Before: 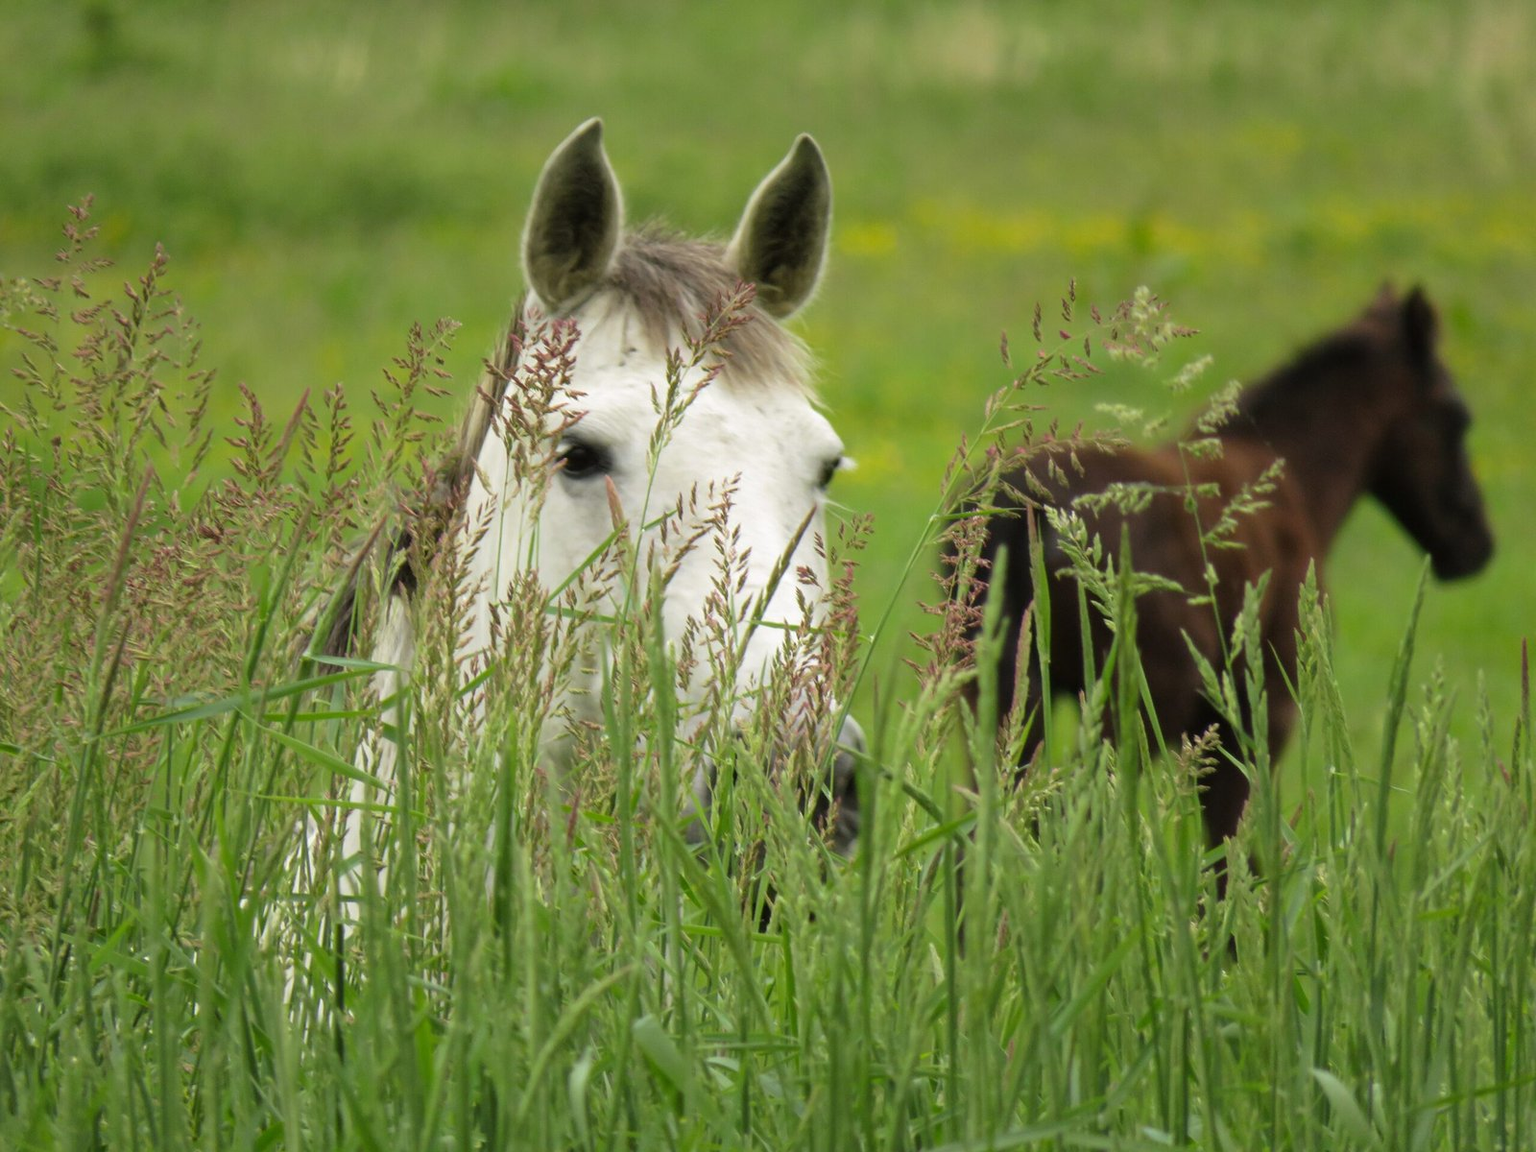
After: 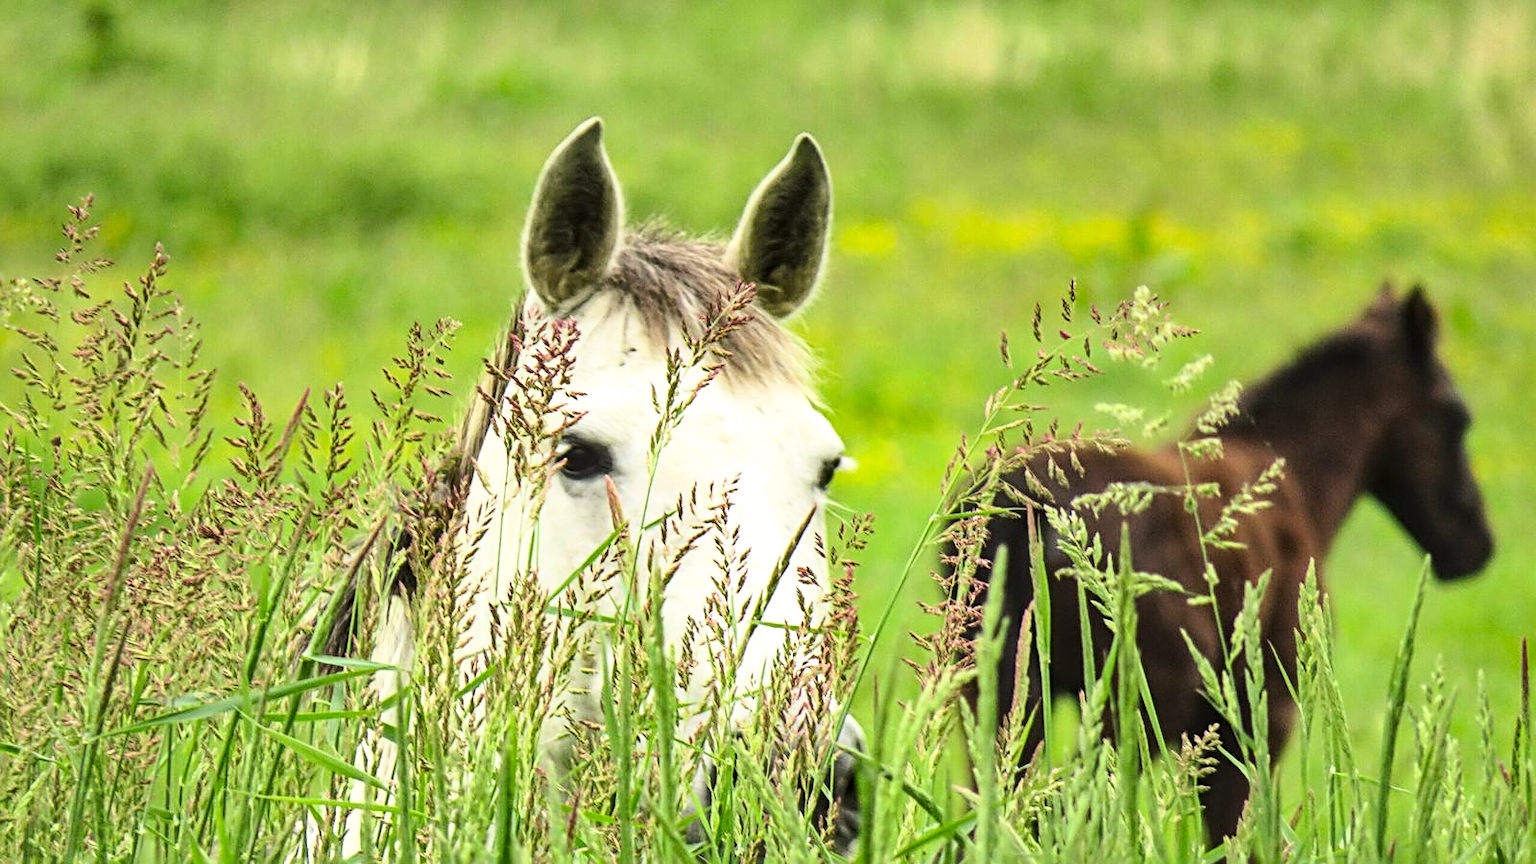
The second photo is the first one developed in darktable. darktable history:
shadows and highlights: low approximation 0.01, soften with gaussian
sharpen: radius 2.584, amount 0.688
crop: bottom 24.988%
local contrast: on, module defaults
base curve: curves: ch0 [(0, 0) (0.018, 0.026) (0.143, 0.37) (0.33, 0.731) (0.458, 0.853) (0.735, 0.965) (0.905, 0.986) (1, 1)]
